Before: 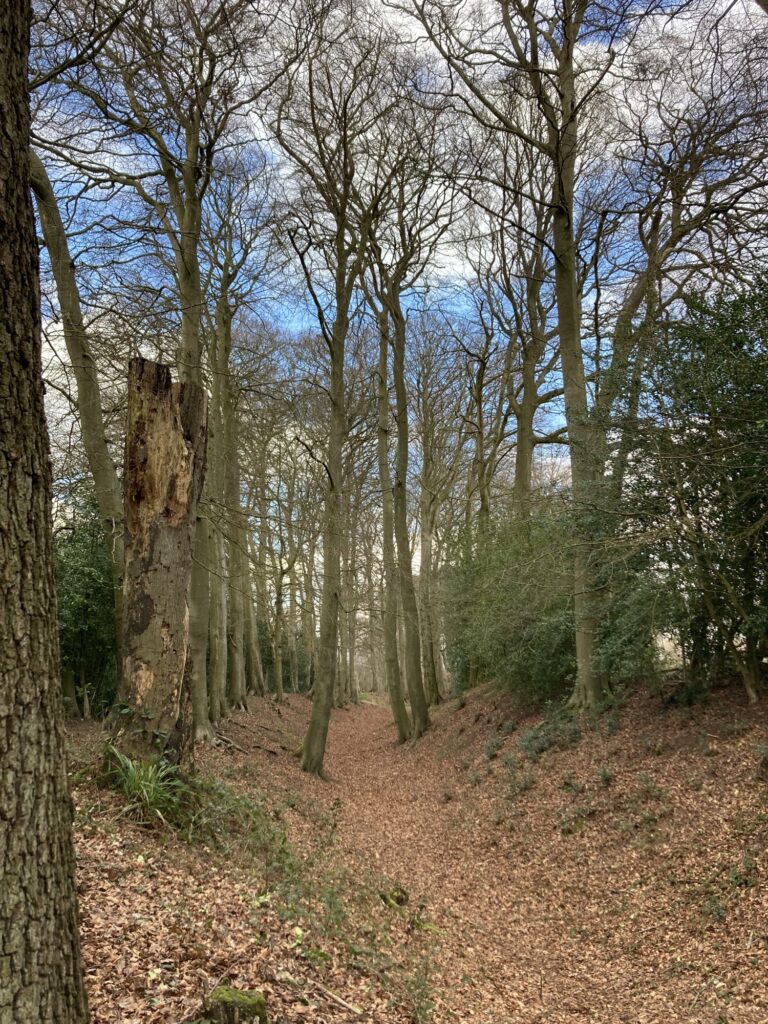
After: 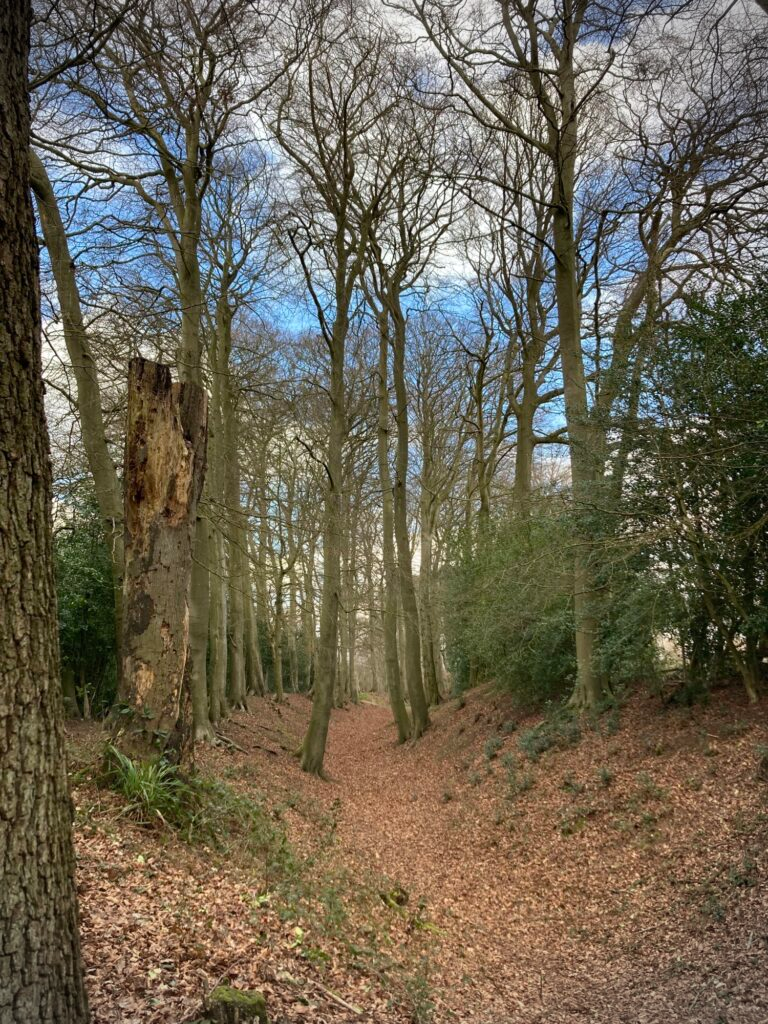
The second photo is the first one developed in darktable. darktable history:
tone equalizer: mask exposure compensation -0.492 EV
vignetting: center (-0.118, -0.007), dithering 16-bit output, unbound false
